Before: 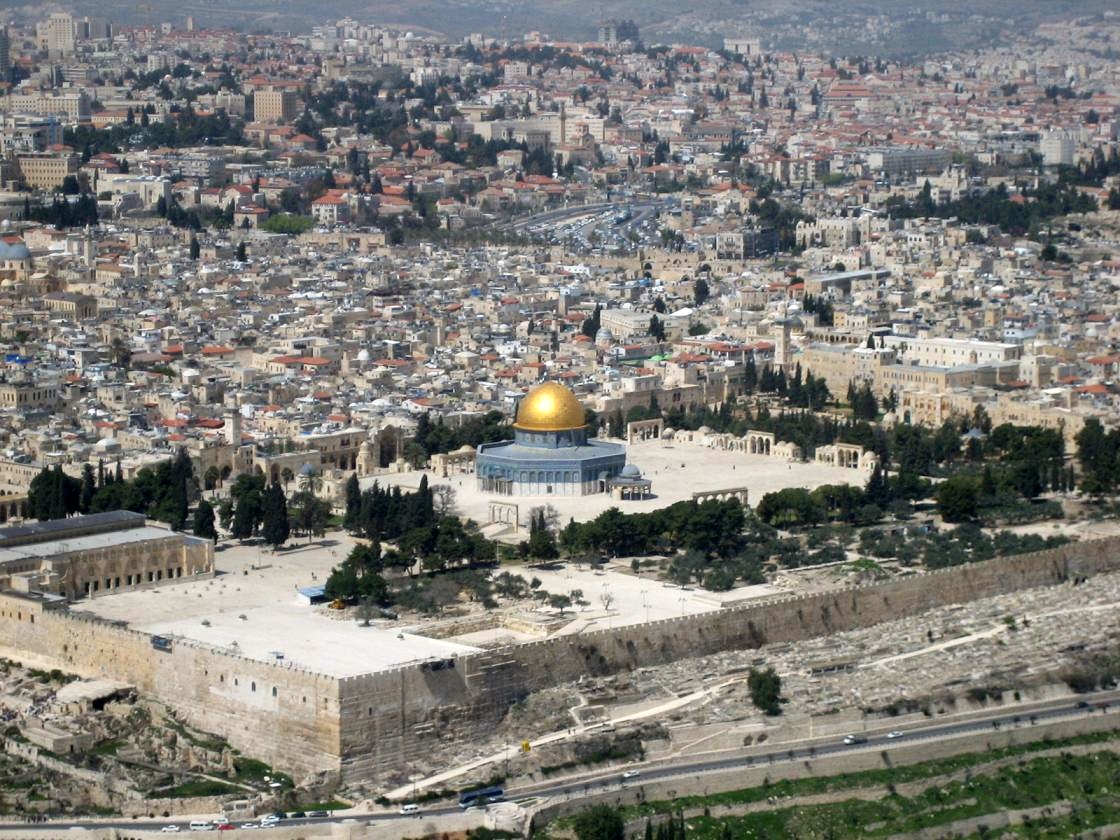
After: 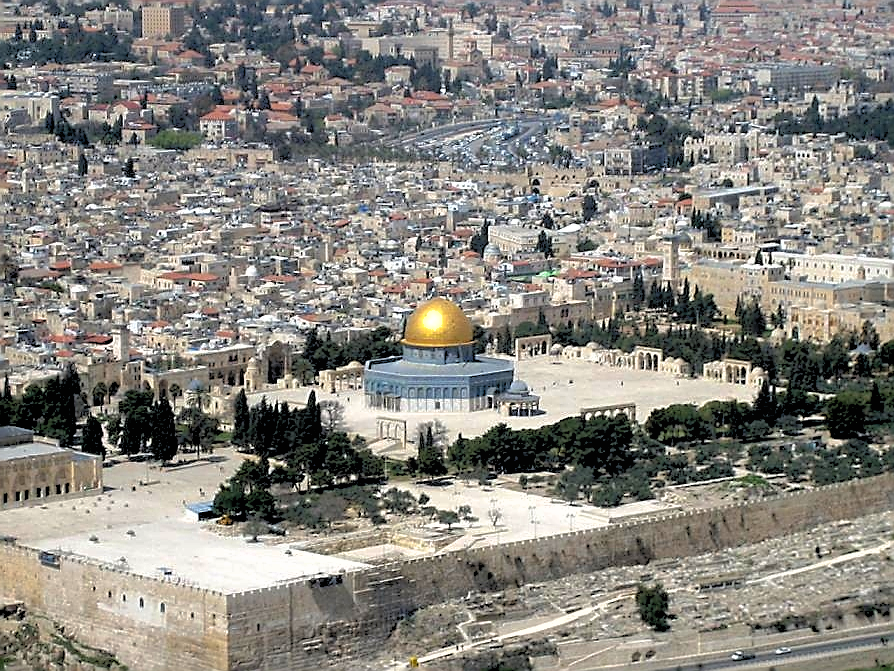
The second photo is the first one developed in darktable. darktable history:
local contrast: mode bilateral grid, contrast 100, coarseness 100, detail 91%, midtone range 0.2
shadows and highlights: on, module defaults
rgb levels: levels [[0.013, 0.434, 0.89], [0, 0.5, 1], [0, 0.5, 1]]
sharpen: radius 1.4, amount 1.25, threshold 0.7
crop and rotate: left 10.071%, top 10.071%, right 10.02%, bottom 10.02%
